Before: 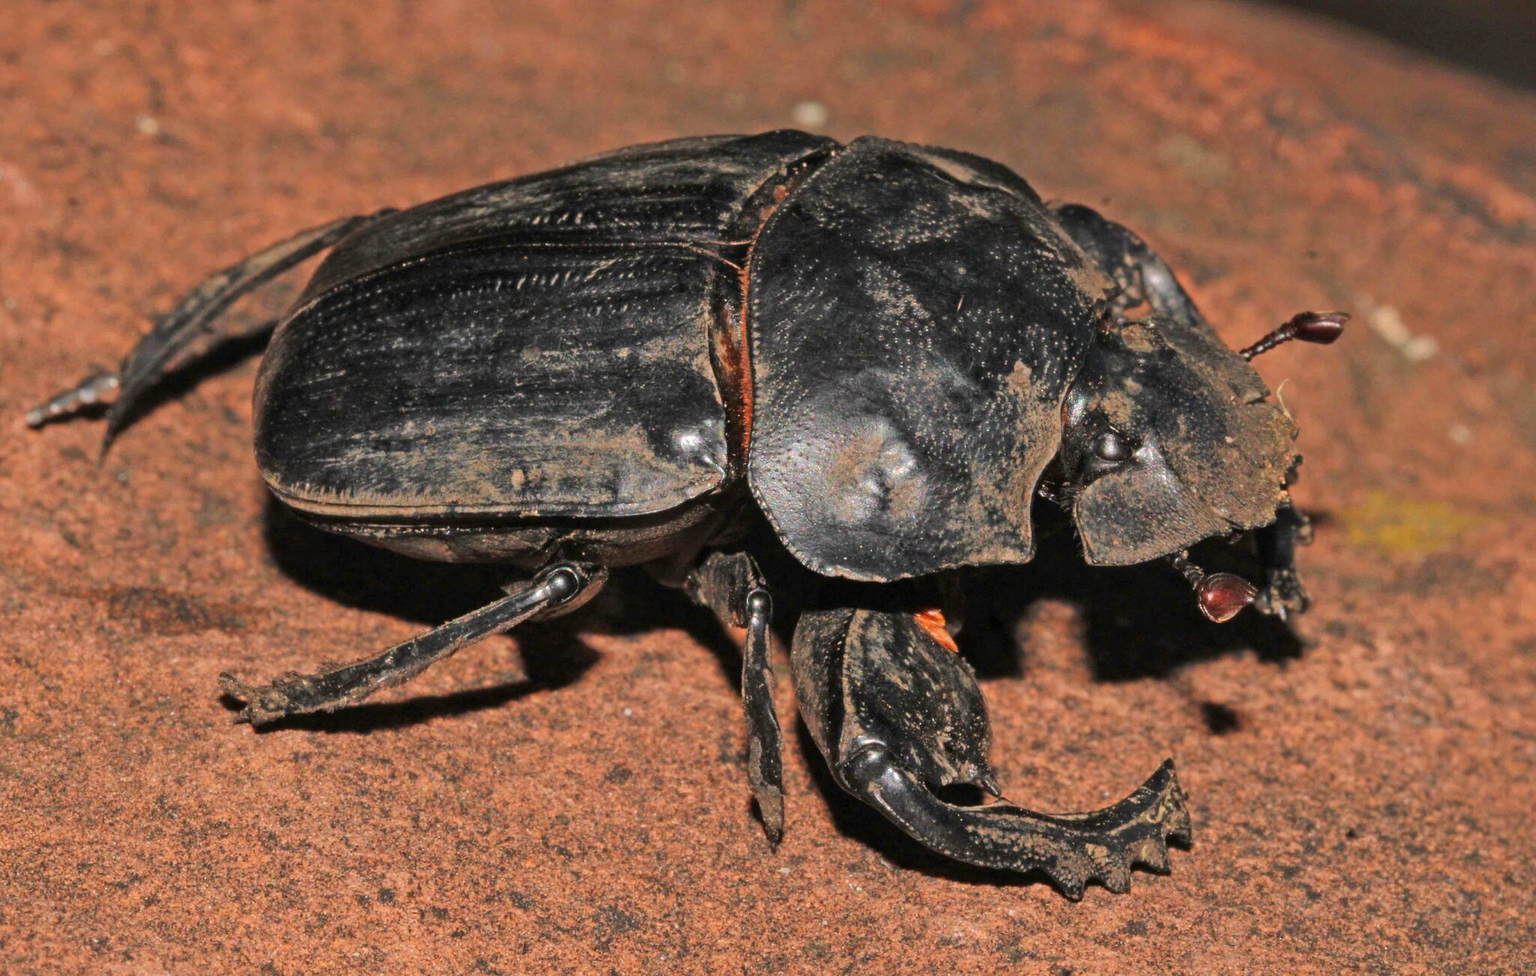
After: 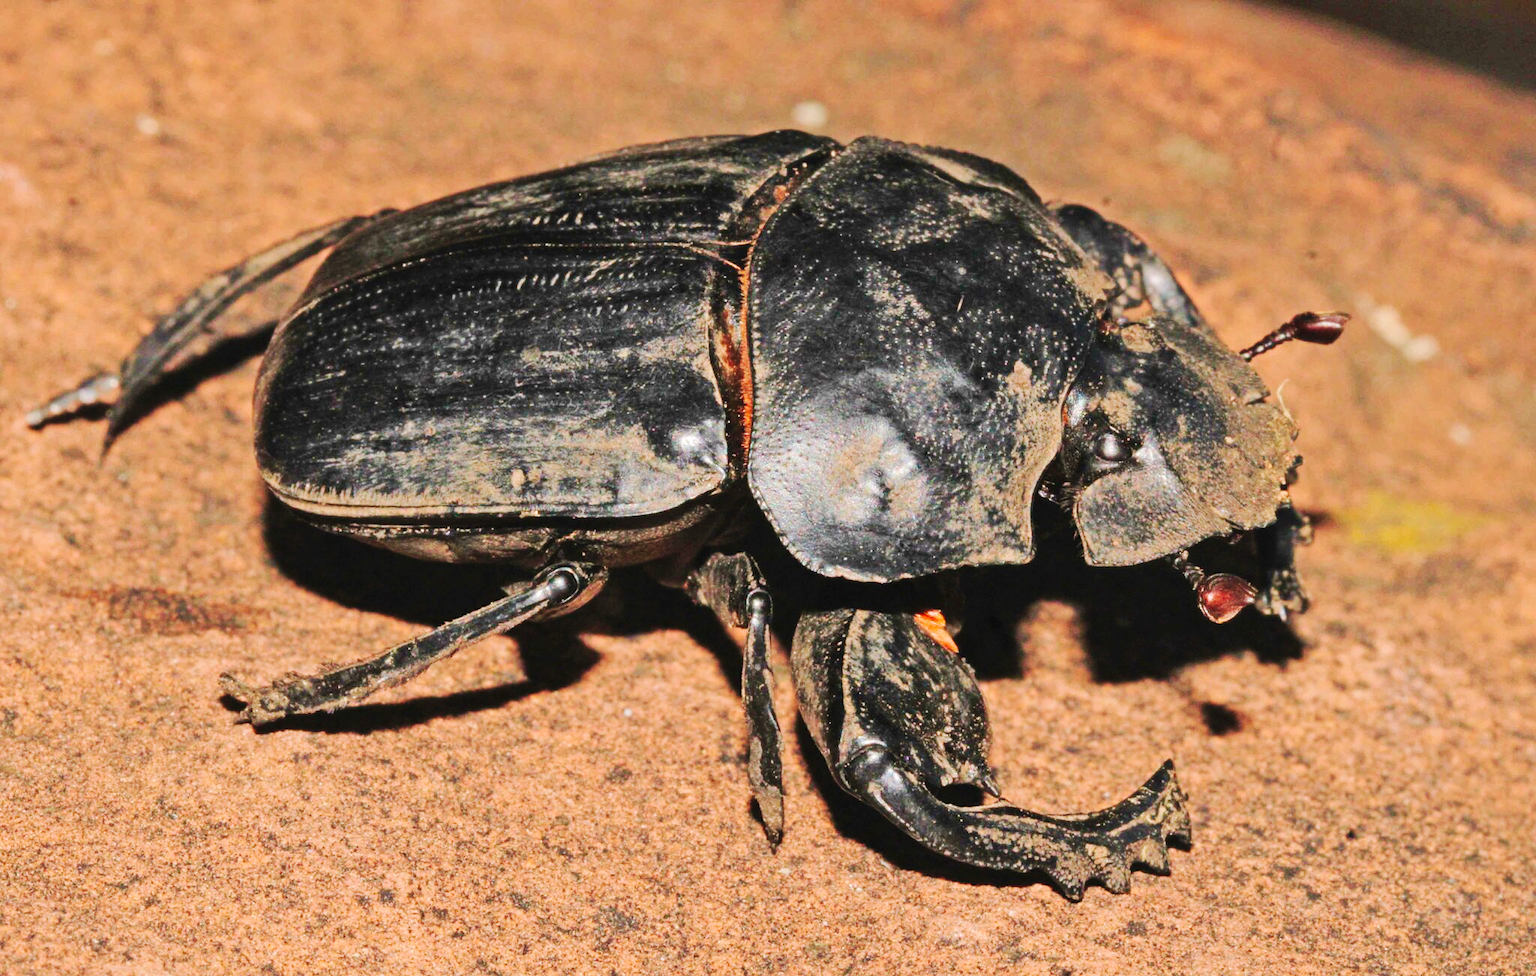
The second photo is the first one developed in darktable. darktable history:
velvia: on, module defaults
tone curve: curves: ch0 [(0, 0.026) (0.146, 0.158) (0.272, 0.34) (0.453, 0.627) (0.687, 0.829) (1, 1)], preserve colors none
